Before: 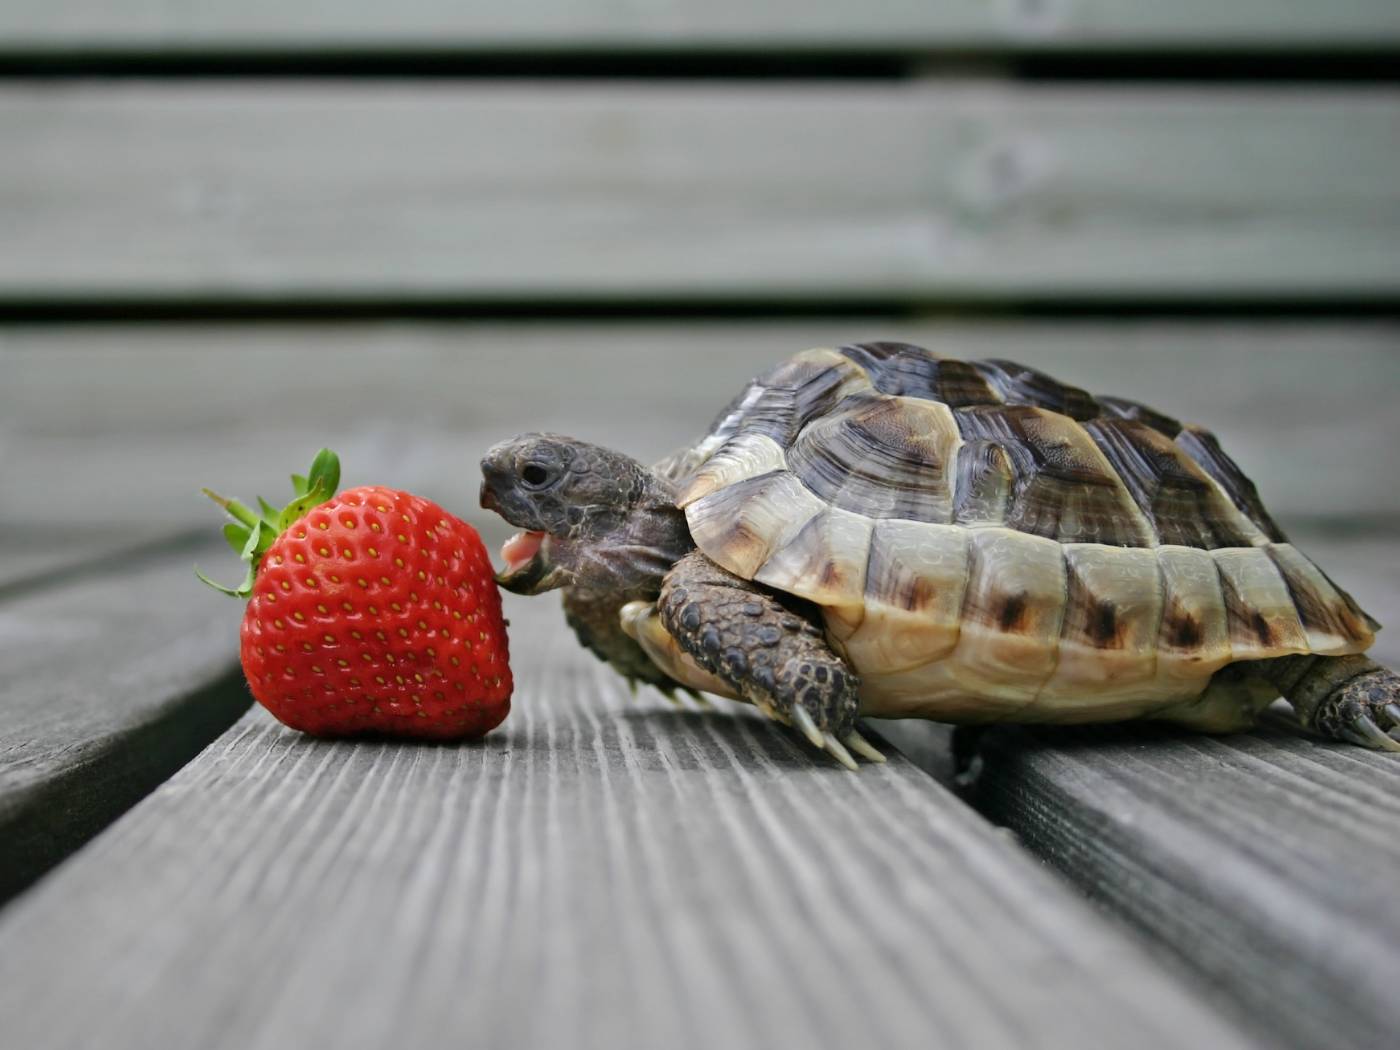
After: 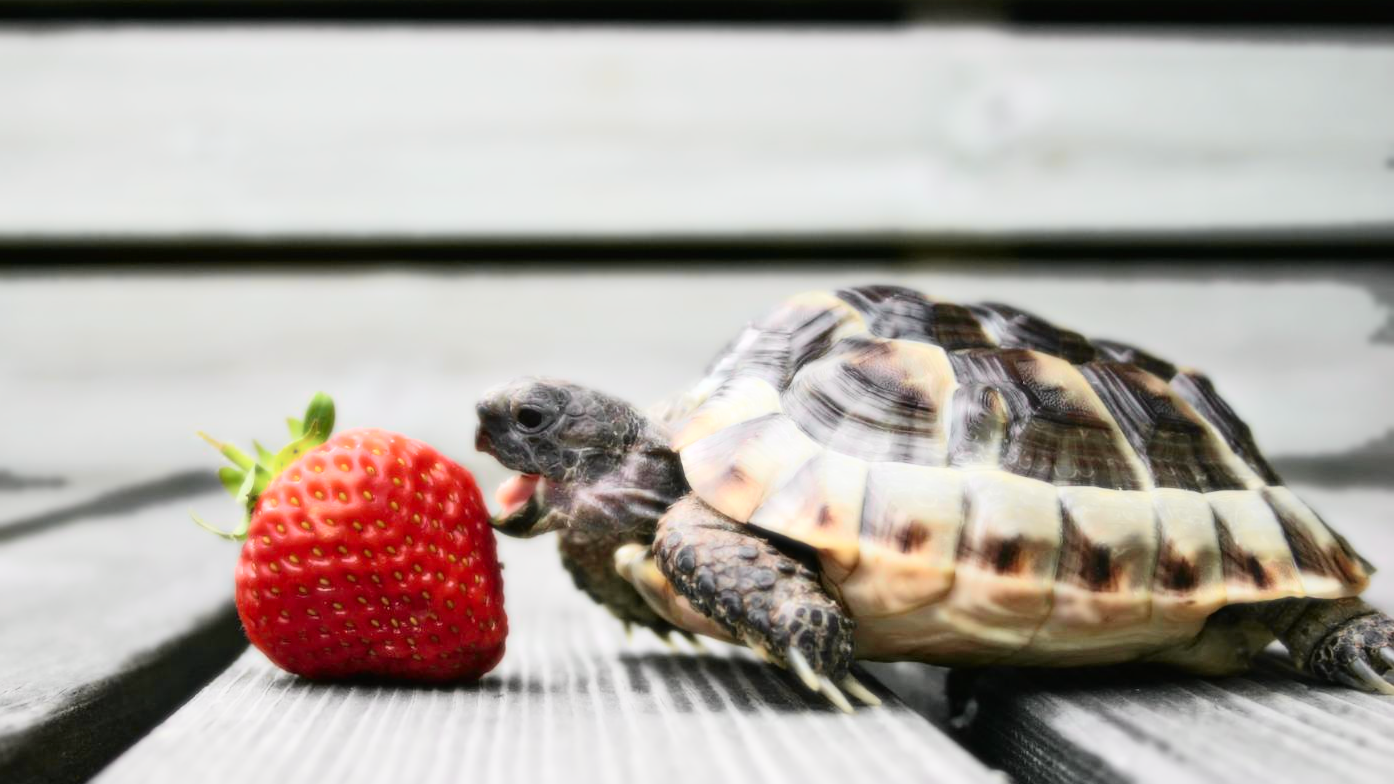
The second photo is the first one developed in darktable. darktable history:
contrast brightness saturation: contrast 0.05
bloom: size 0%, threshold 54.82%, strength 8.31%
tone curve: curves: ch0 [(0, 0.013) (0.036, 0.035) (0.274, 0.288) (0.504, 0.536) (0.844, 0.84) (1, 0.97)]; ch1 [(0, 0) (0.389, 0.403) (0.462, 0.48) (0.499, 0.5) (0.522, 0.534) (0.567, 0.588) (0.626, 0.645) (0.749, 0.781) (1, 1)]; ch2 [(0, 0) (0.457, 0.486) (0.5, 0.501) (0.533, 0.539) (0.599, 0.6) (0.704, 0.732) (1, 1)], color space Lab, independent channels, preserve colors none
crop: left 0.387%, top 5.469%, bottom 19.809%
